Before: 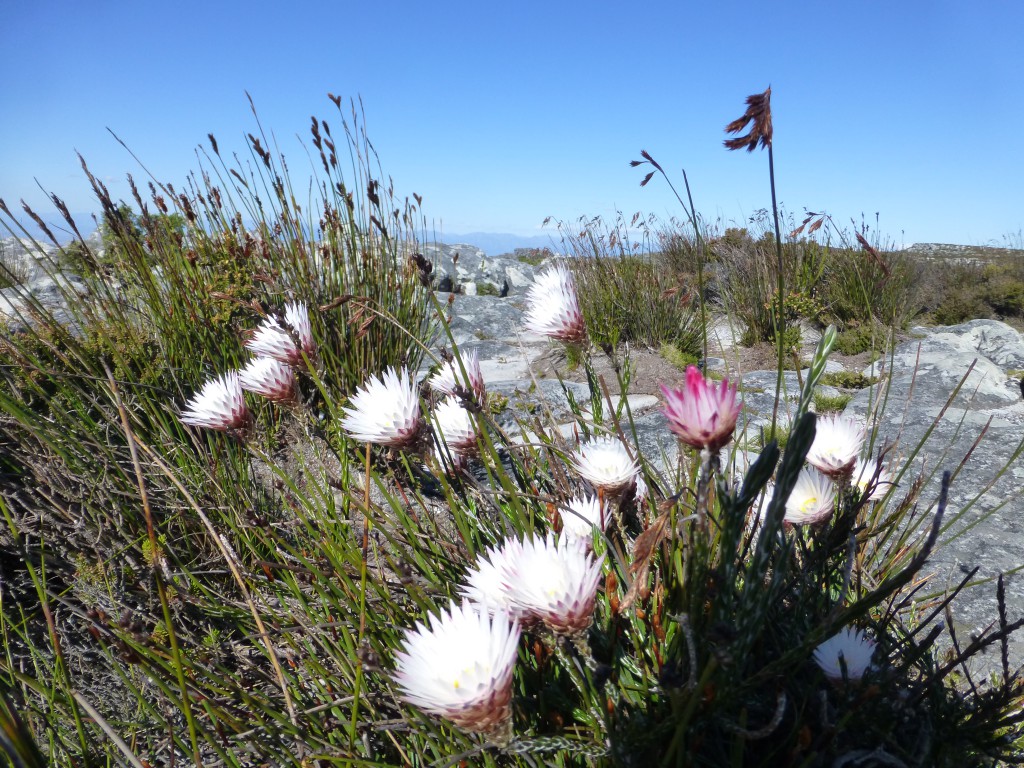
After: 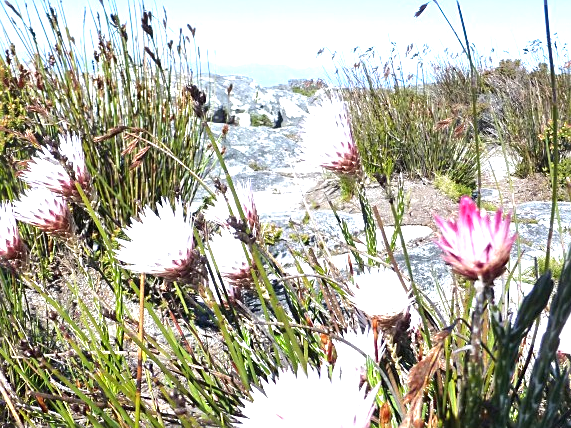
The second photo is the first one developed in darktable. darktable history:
sharpen: on, module defaults
exposure: exposure 1.223 EV, compensate highlight preservation false
crop and rotate: left 22.13%, top 22.054%, right 22.026%, bottom 22.102%
